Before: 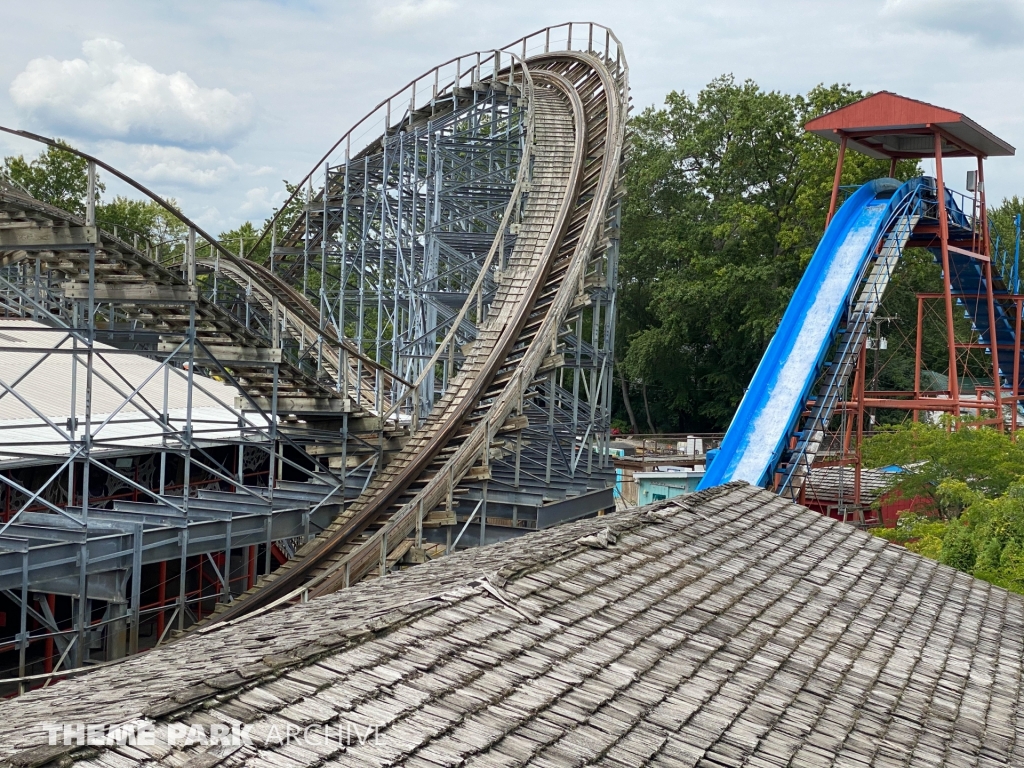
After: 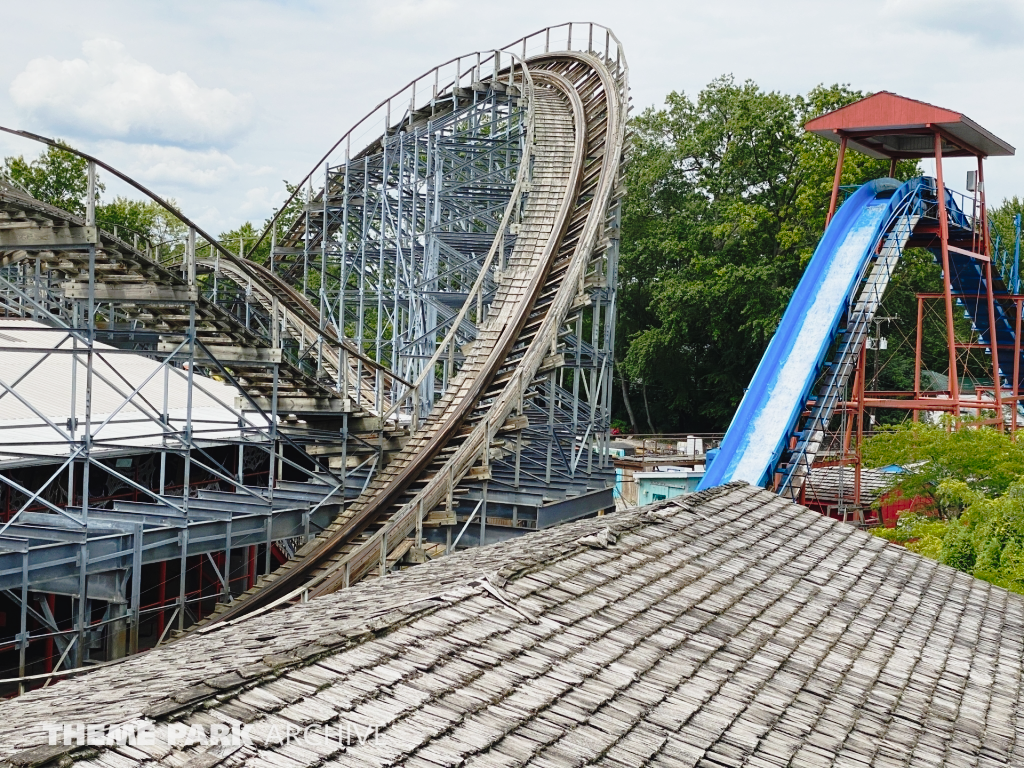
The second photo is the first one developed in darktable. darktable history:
tone curve: curves: ch0 [(0, 0.029) (0.168, 0.142) (0.359, 0.44) (0.469, 0.544) (0.634, 0.722) (0.858, 0.903) (1, 0.968)]; ch1 [(0, 0) (0.437, 0.453) (0.472, 0.47) (0.502, 0.502) (0.54, 0.534) (0.57, 0.592) (0.618, 0.66) (0.699, 0.749) (0.859, 0.899) (1, 1)]; ch2 [(0, 0) (0.33, 0.301) (0.421, 0.443) (0.476, 0.498) (0.505, 0.503) (0.547, 0.557) (0.586, 0.634) (0.608, 0.676) (1, 1)], preserve colors none
